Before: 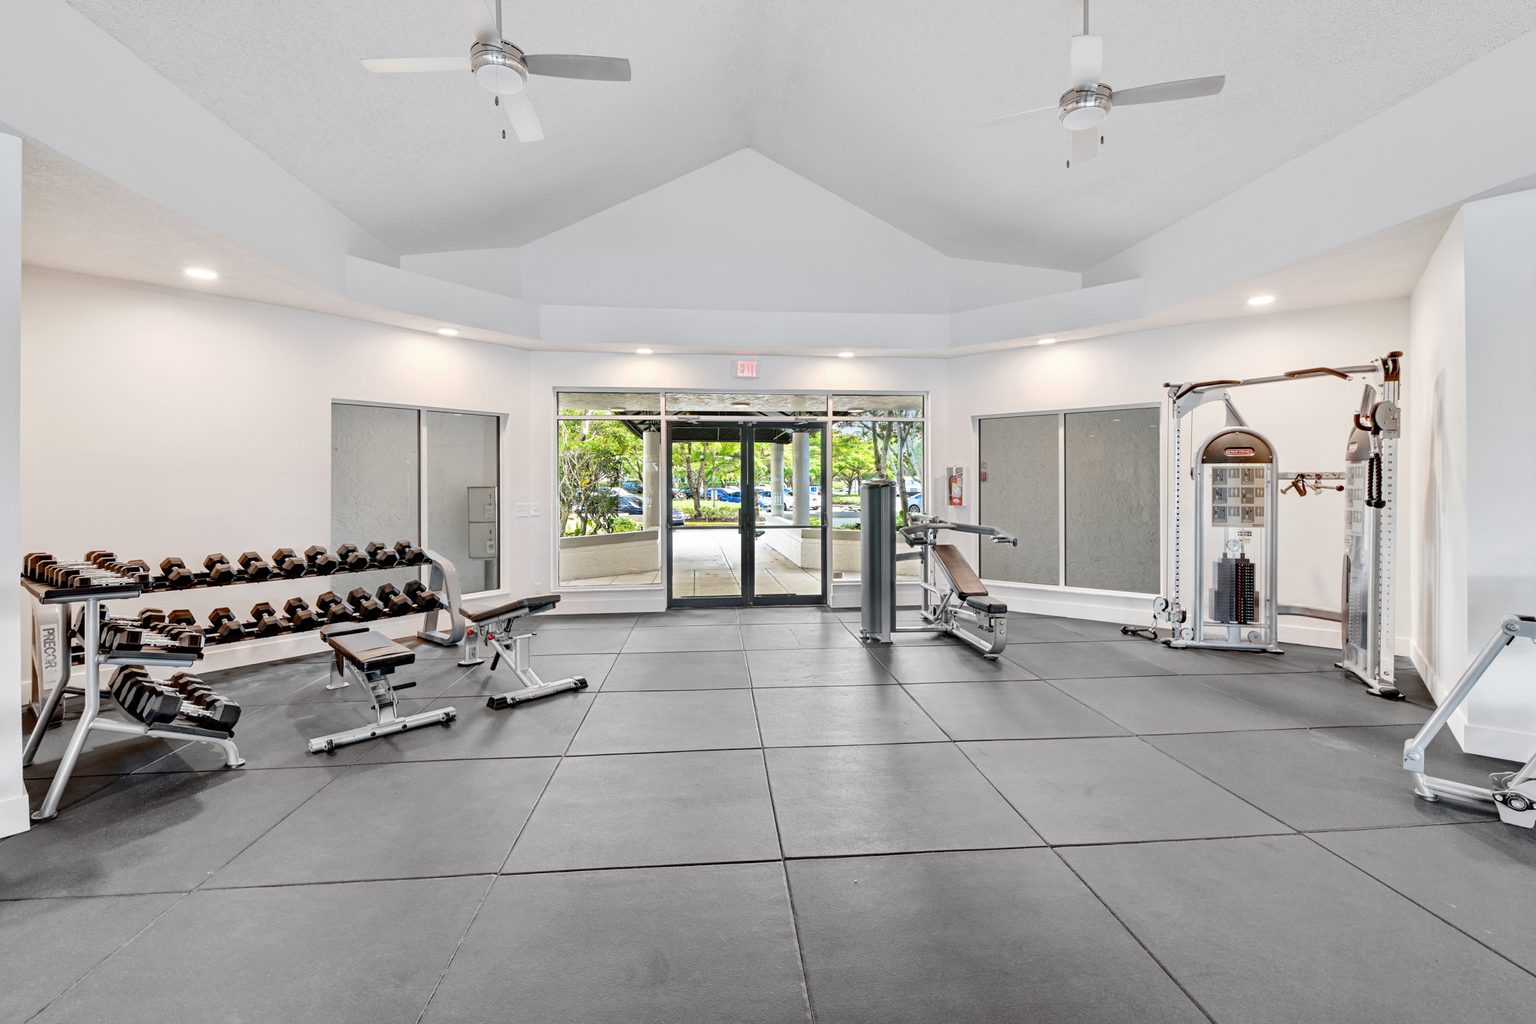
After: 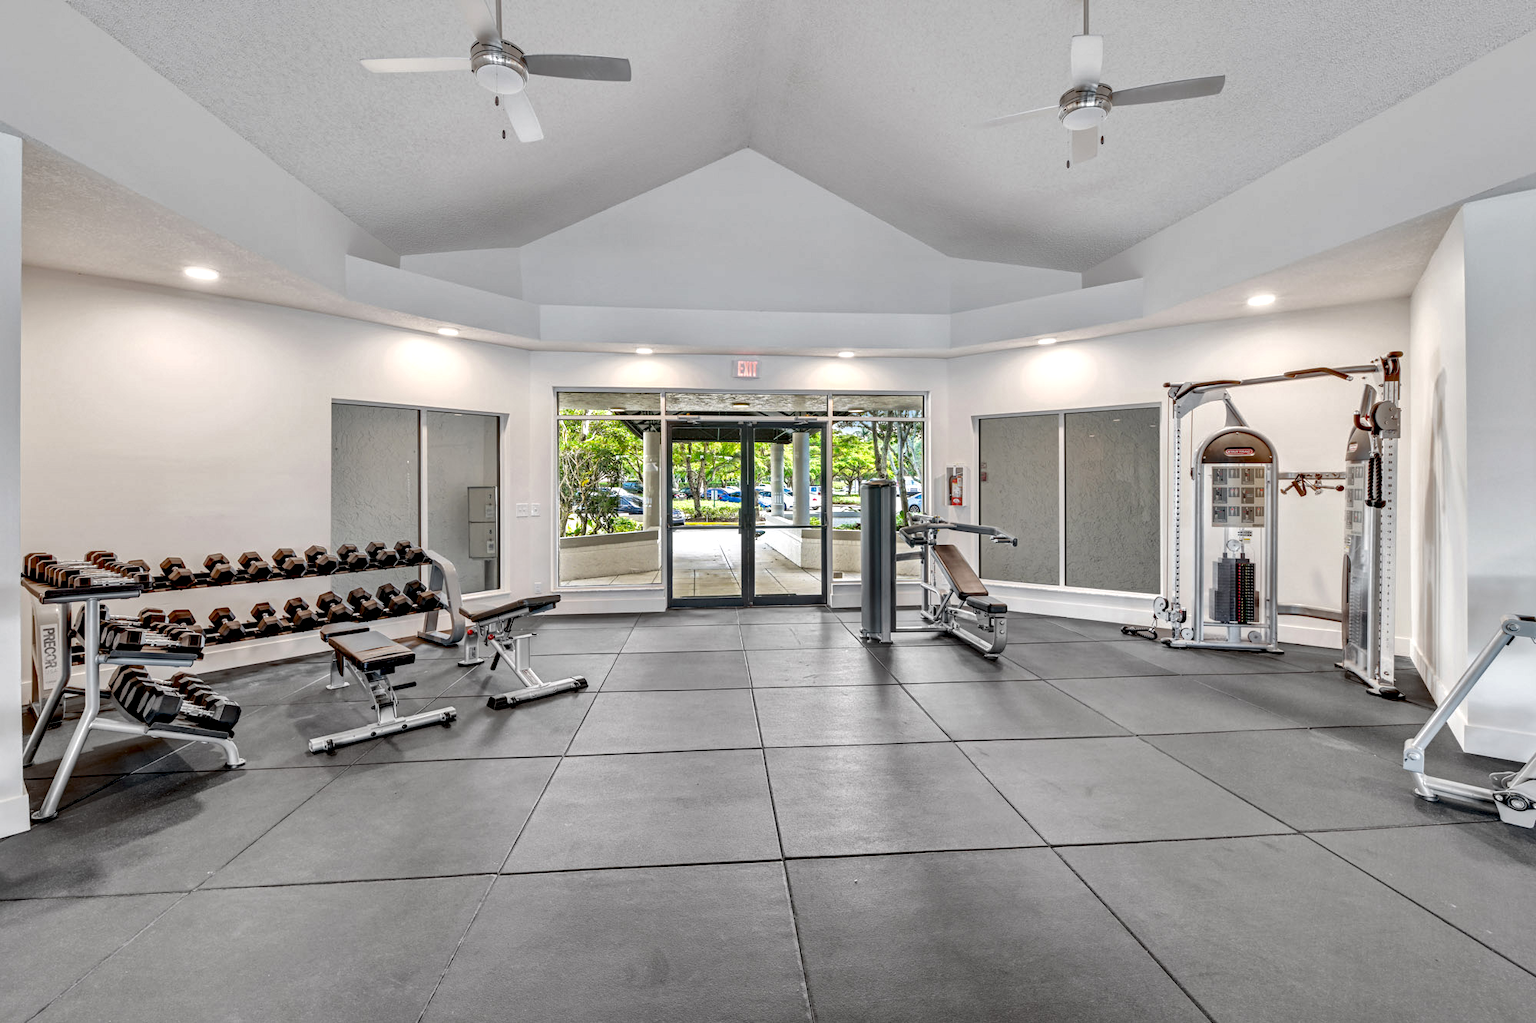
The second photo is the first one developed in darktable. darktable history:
shadows and highlights: on, module defaults
local contrast: detail 150%
